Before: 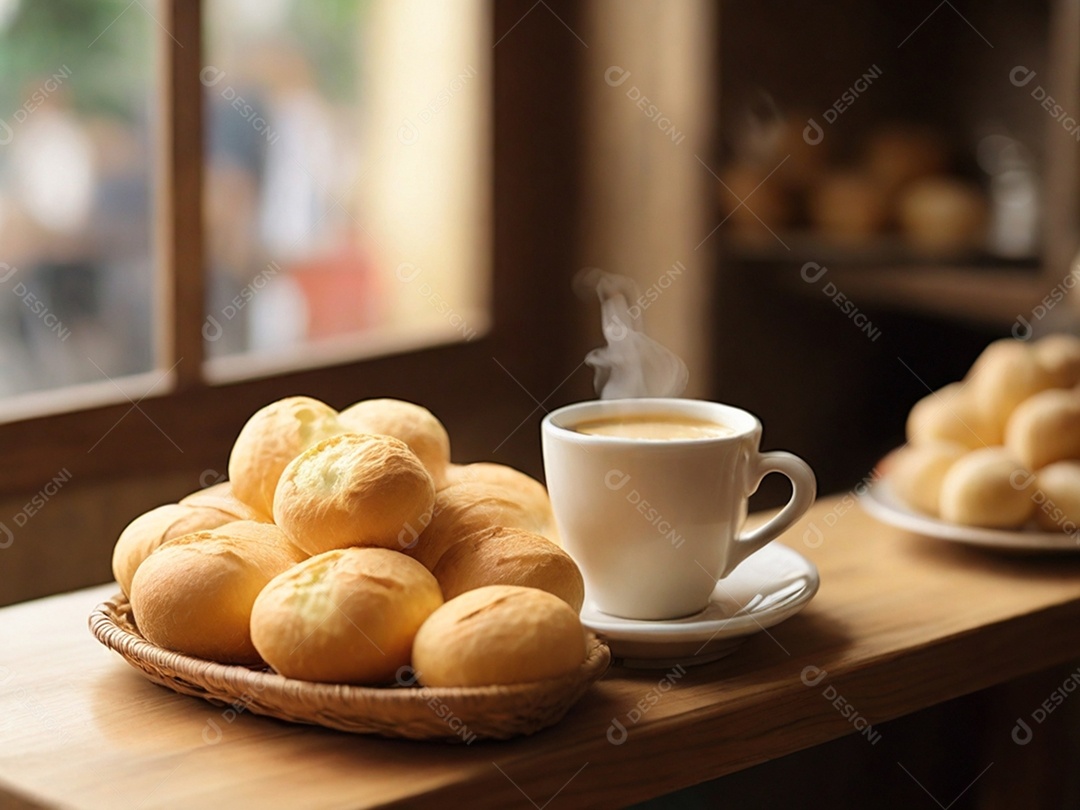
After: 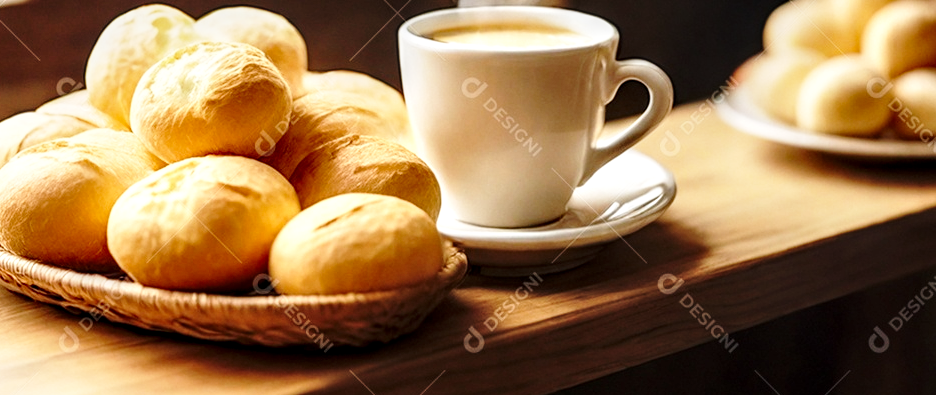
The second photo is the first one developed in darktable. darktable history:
base curve: curves: ch0 [(0, 0) (0.028, 0.03) (0.121, 0.232) (0.46, 0.748) (0.859, 0.968) (1, 1)], preserve colors none
local contrast: detail 150%
crop and rotate: left 13.266%, top 48.448%, bottom 2.78%
